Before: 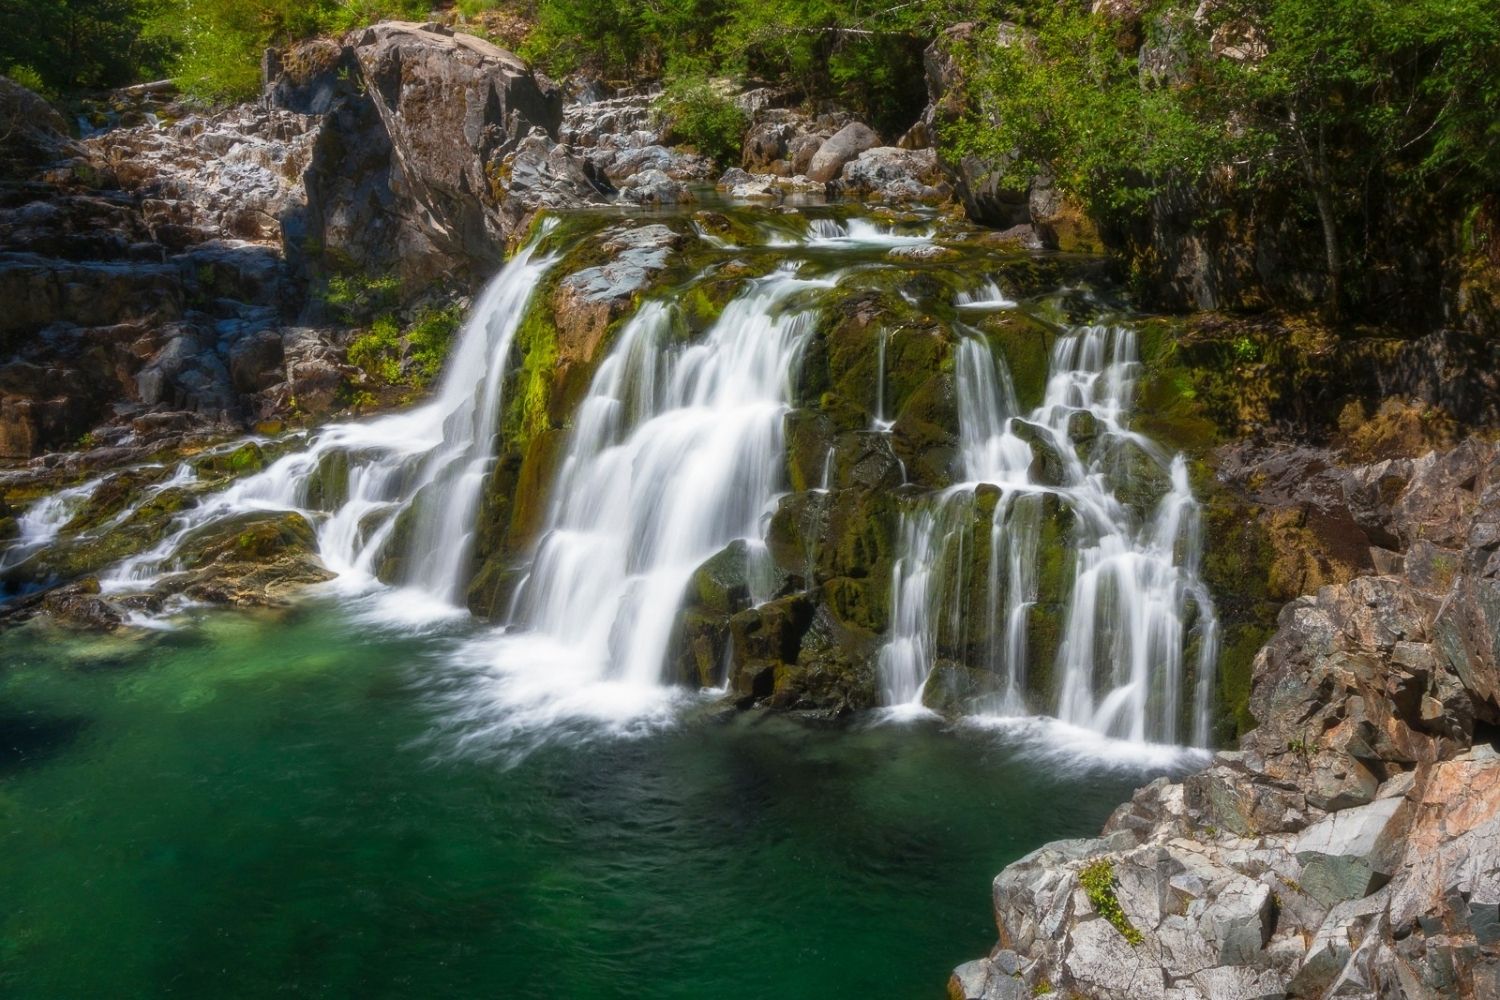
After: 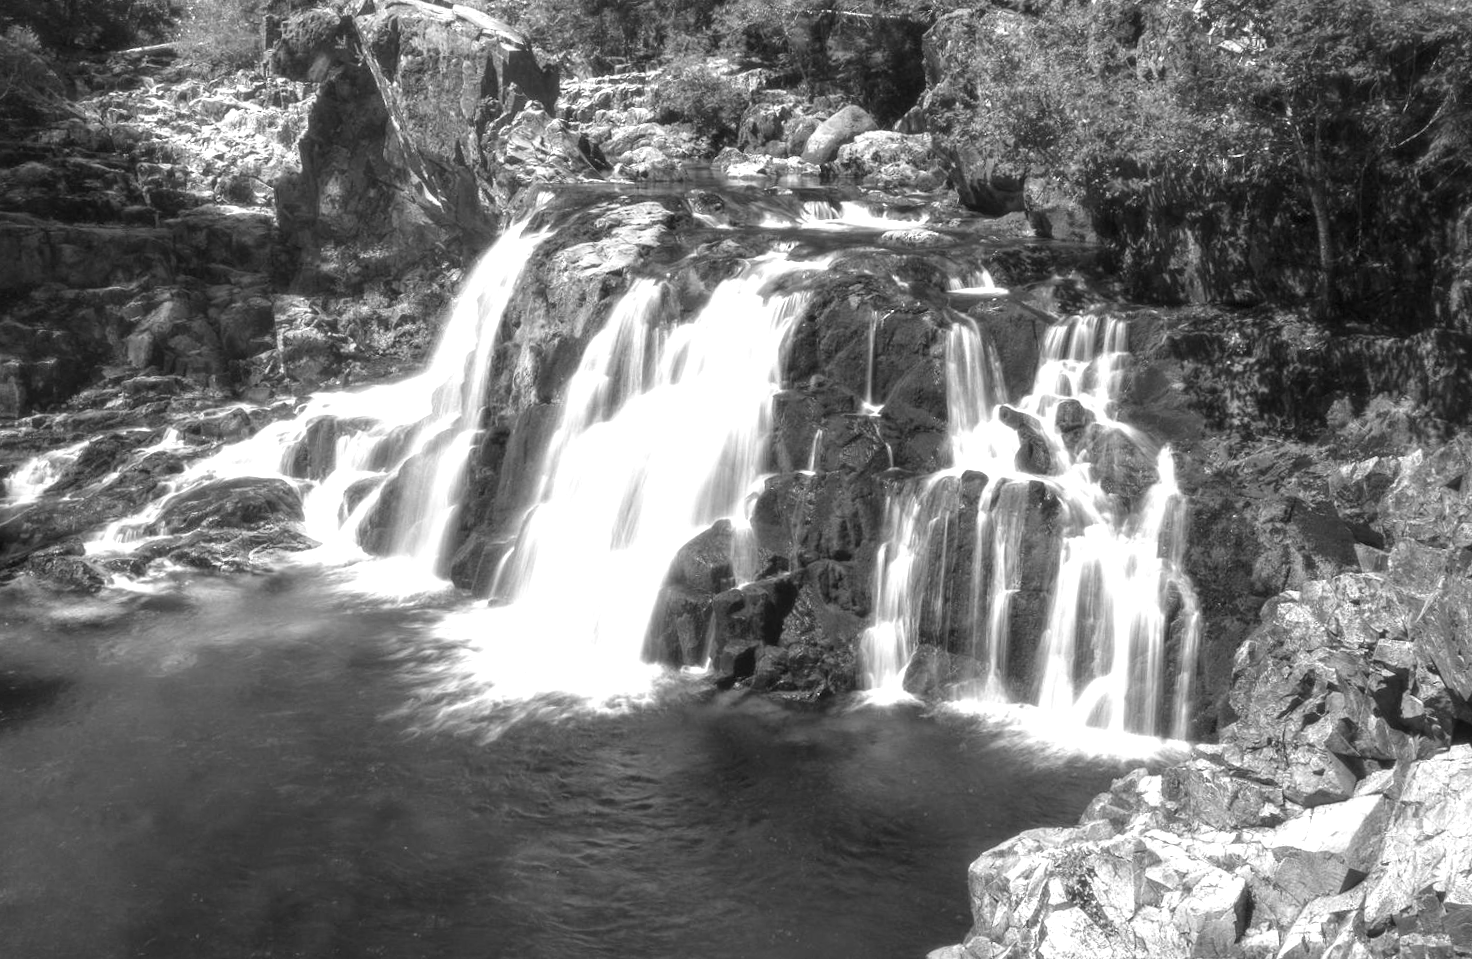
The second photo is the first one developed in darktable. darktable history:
rotate and perspective: rotation 1.57°, crop left 0.018, crop right 0.982, crop top 0.039, crop bottom 0.961
exposure: black level correction 0, exposure 1.1 EV, compensate exposure bias true, compensate highlight preservation false
monochrome: on, module defaults
